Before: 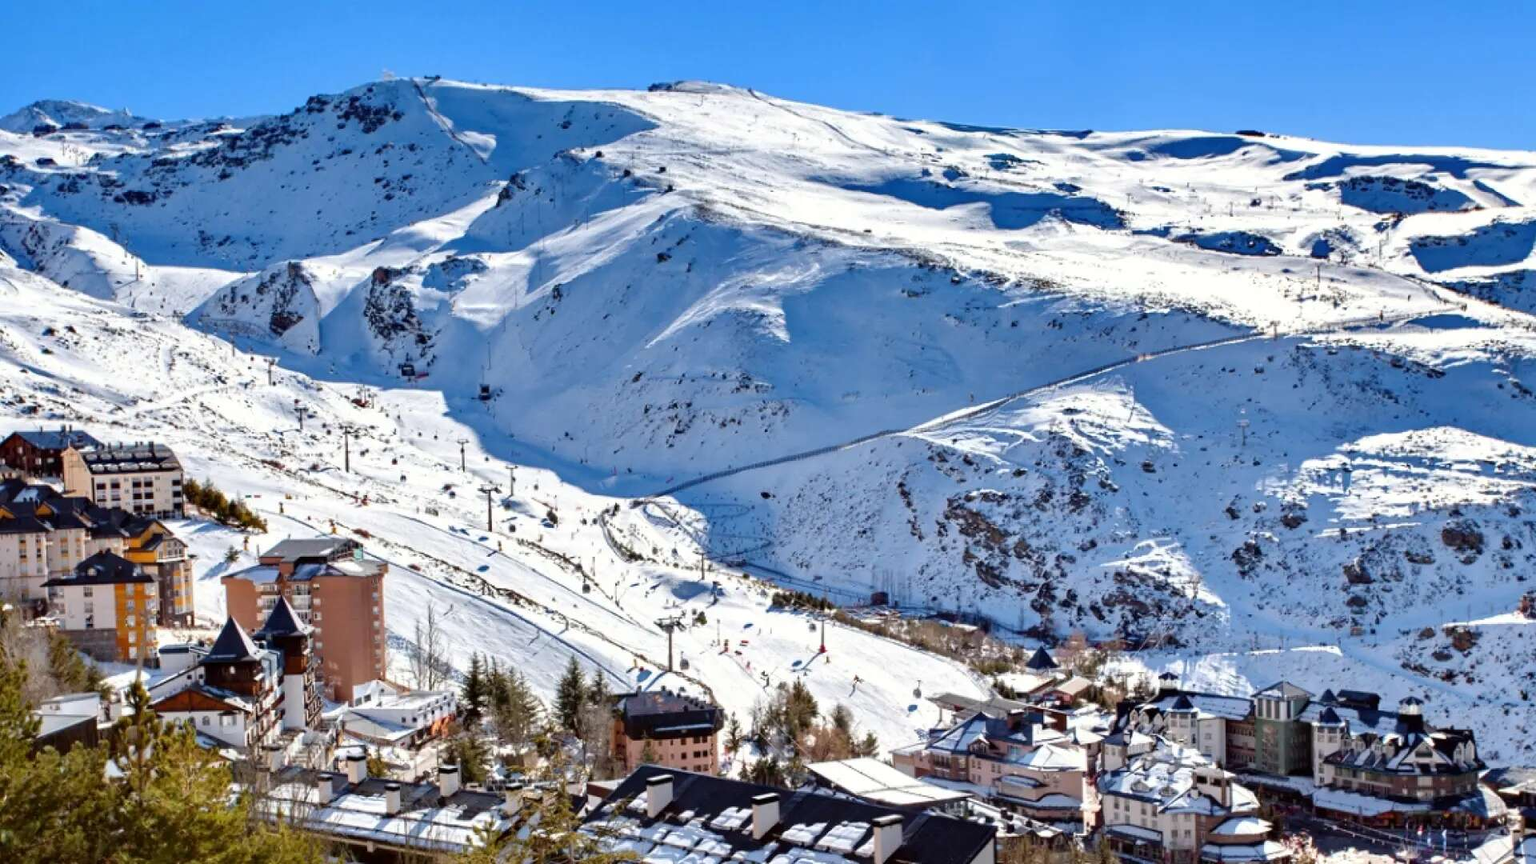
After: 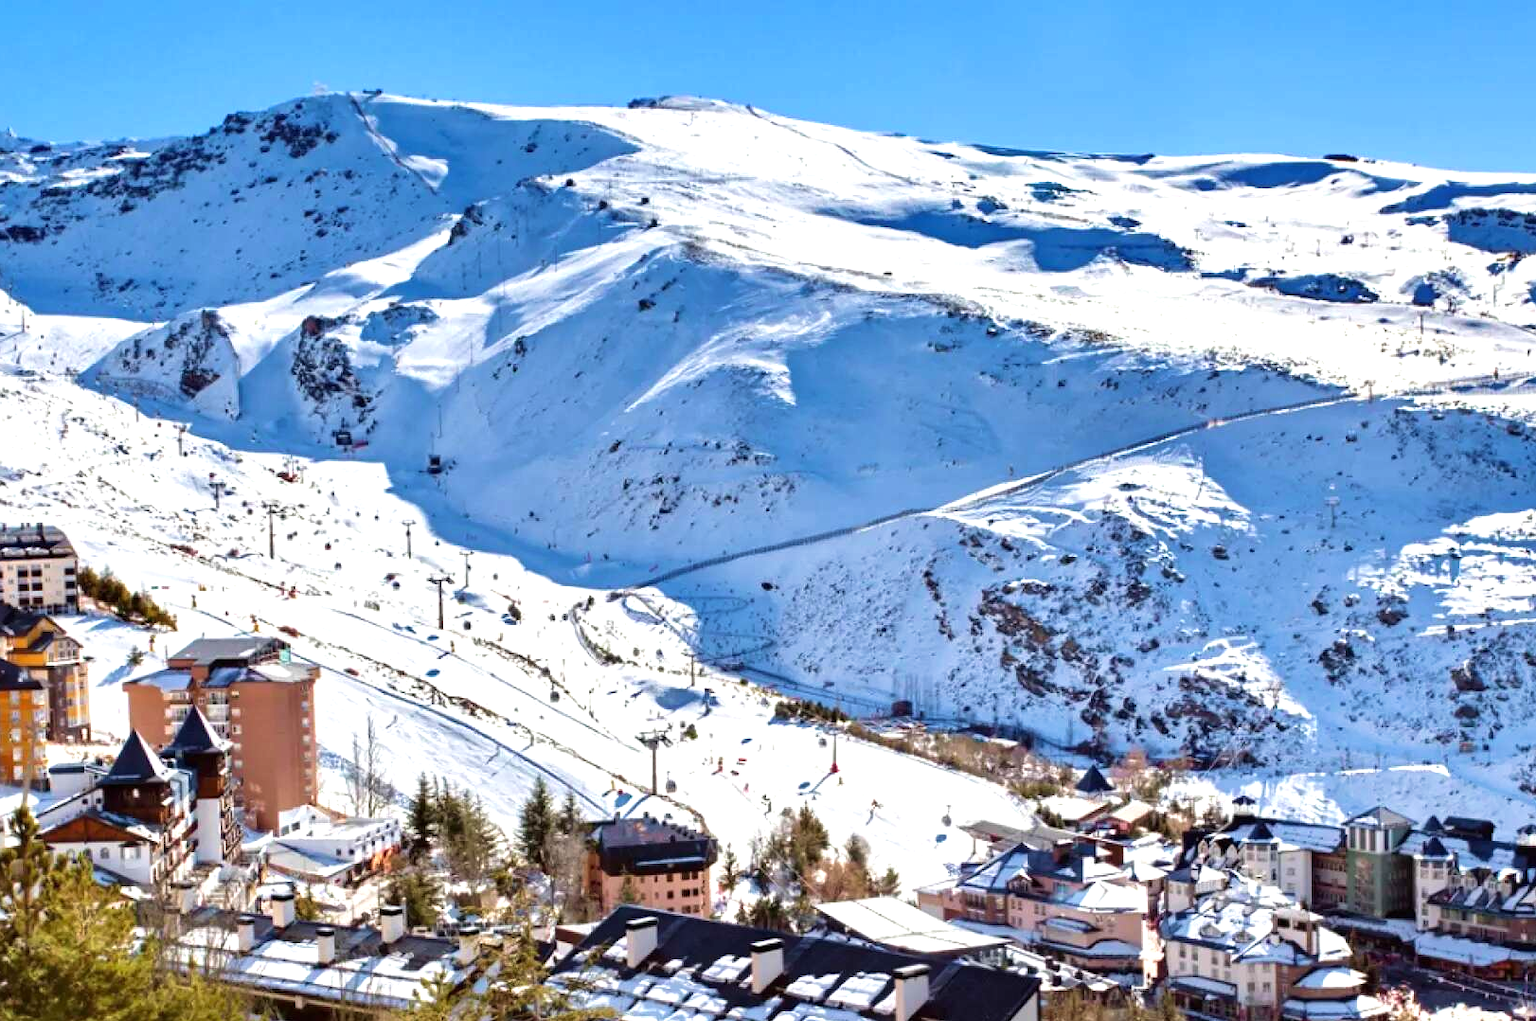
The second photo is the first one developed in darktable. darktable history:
exposure: black level correction 0, exposure 0.499 EV, compensate highlight preservation false
velvia: on, module defaults
crop: left 7.689%, right 7.828%
